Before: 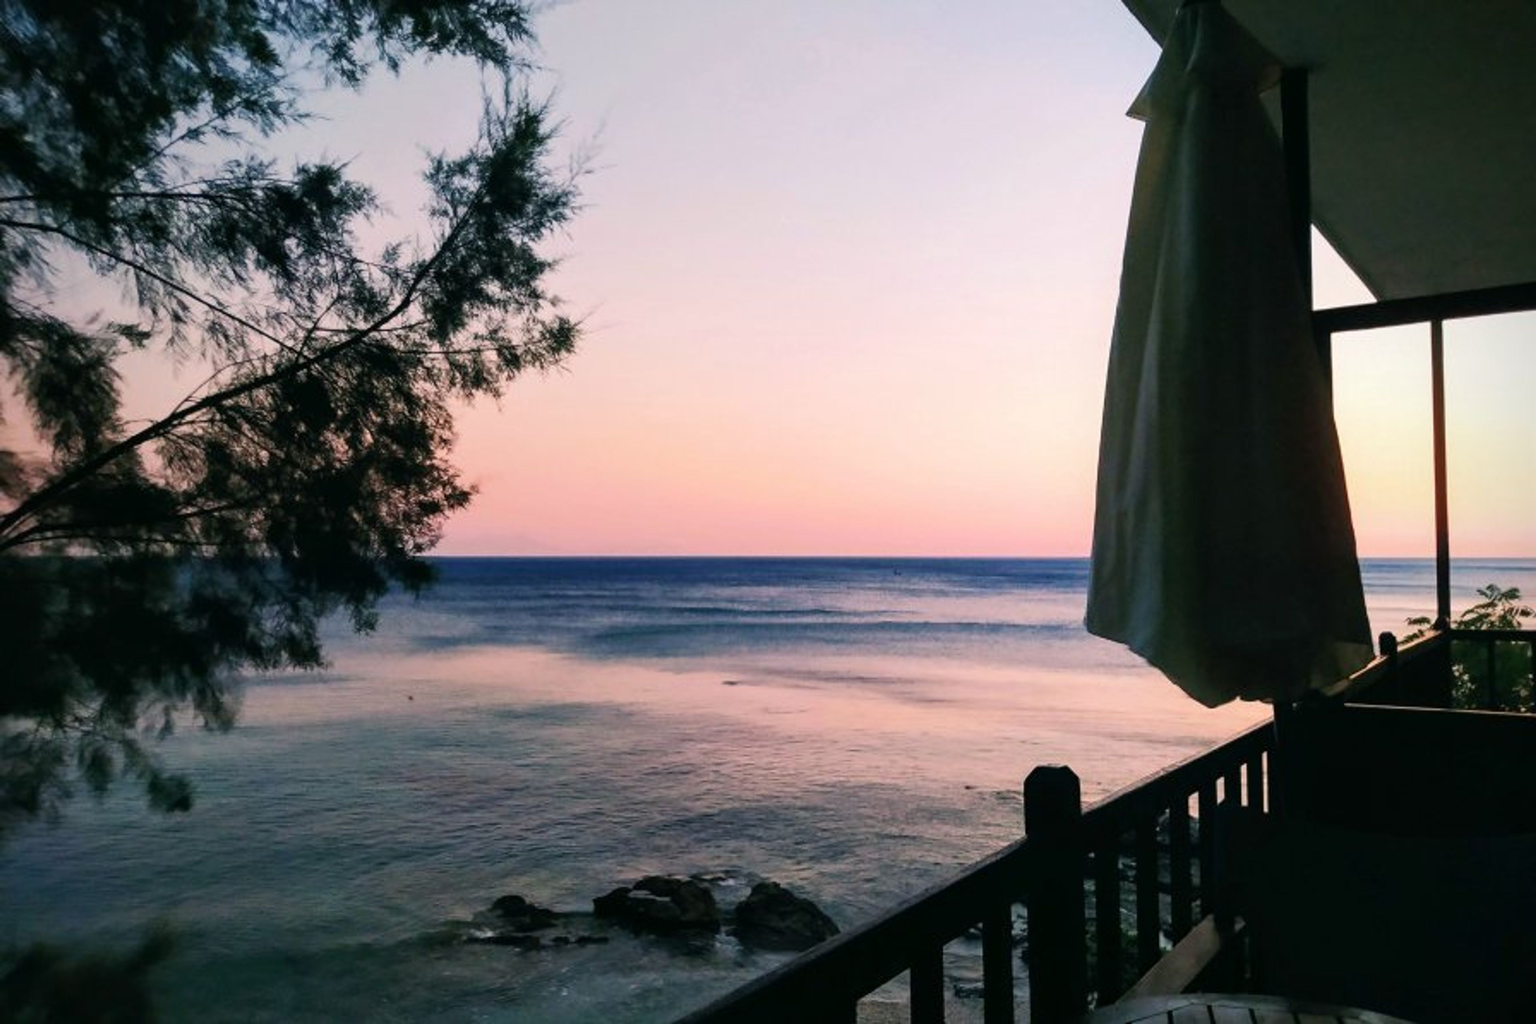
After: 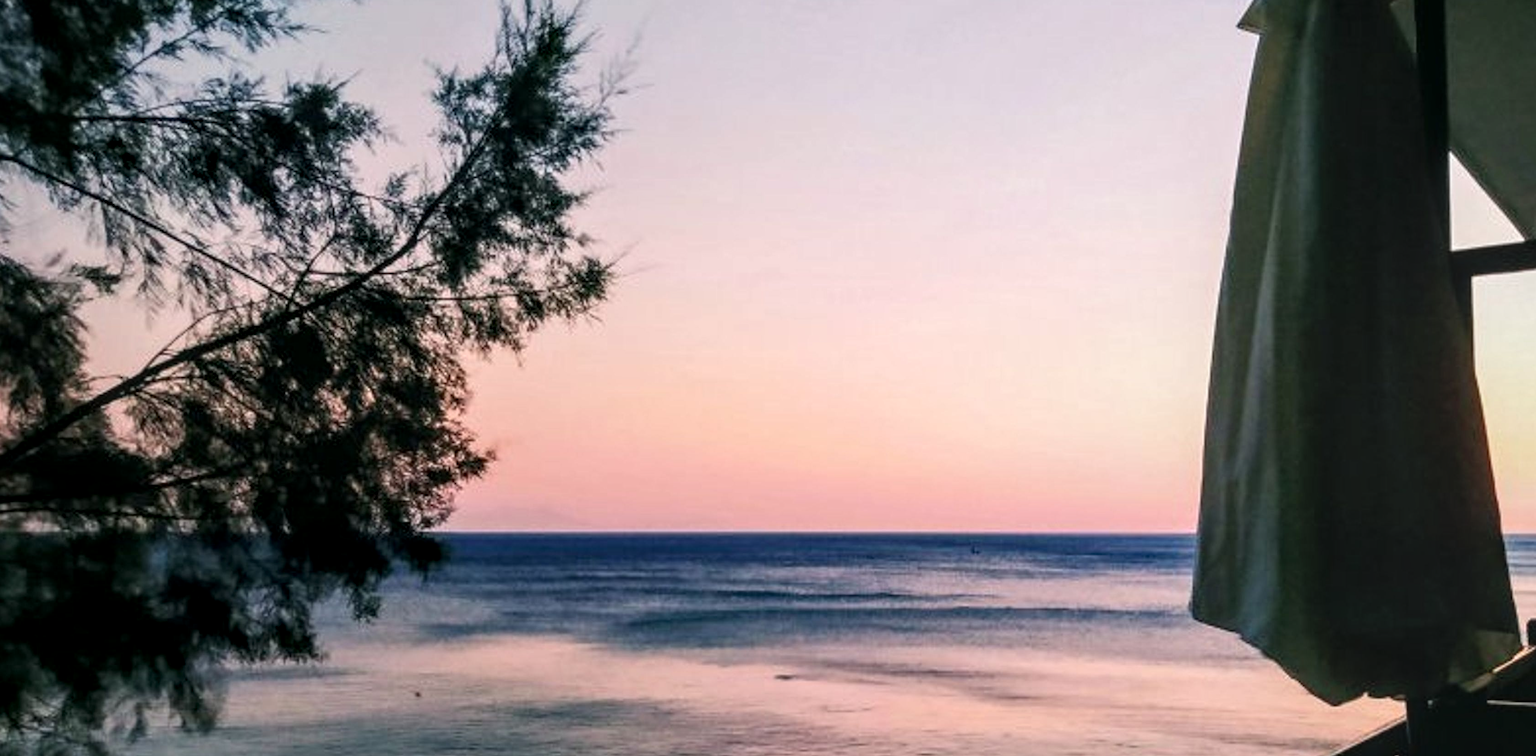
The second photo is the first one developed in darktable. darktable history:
local contrast: highlights 61%, detail 143%, midtone range 0.428
crop: left 3.015%, top 8.969%, right 9.647%, bottom 26.457%
